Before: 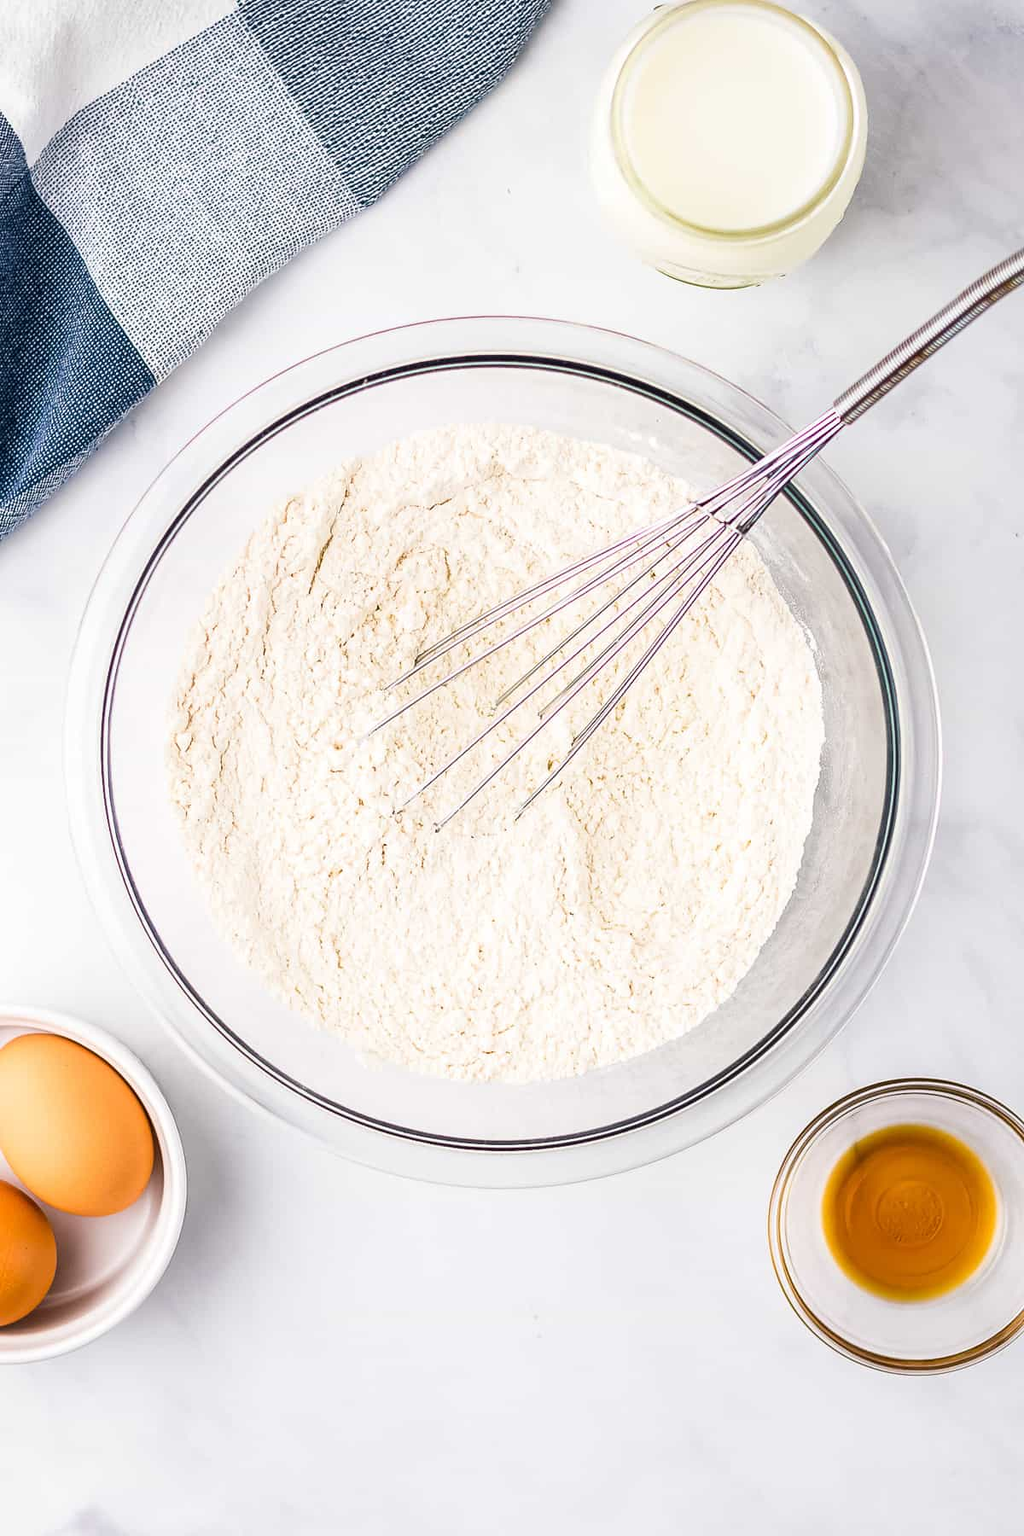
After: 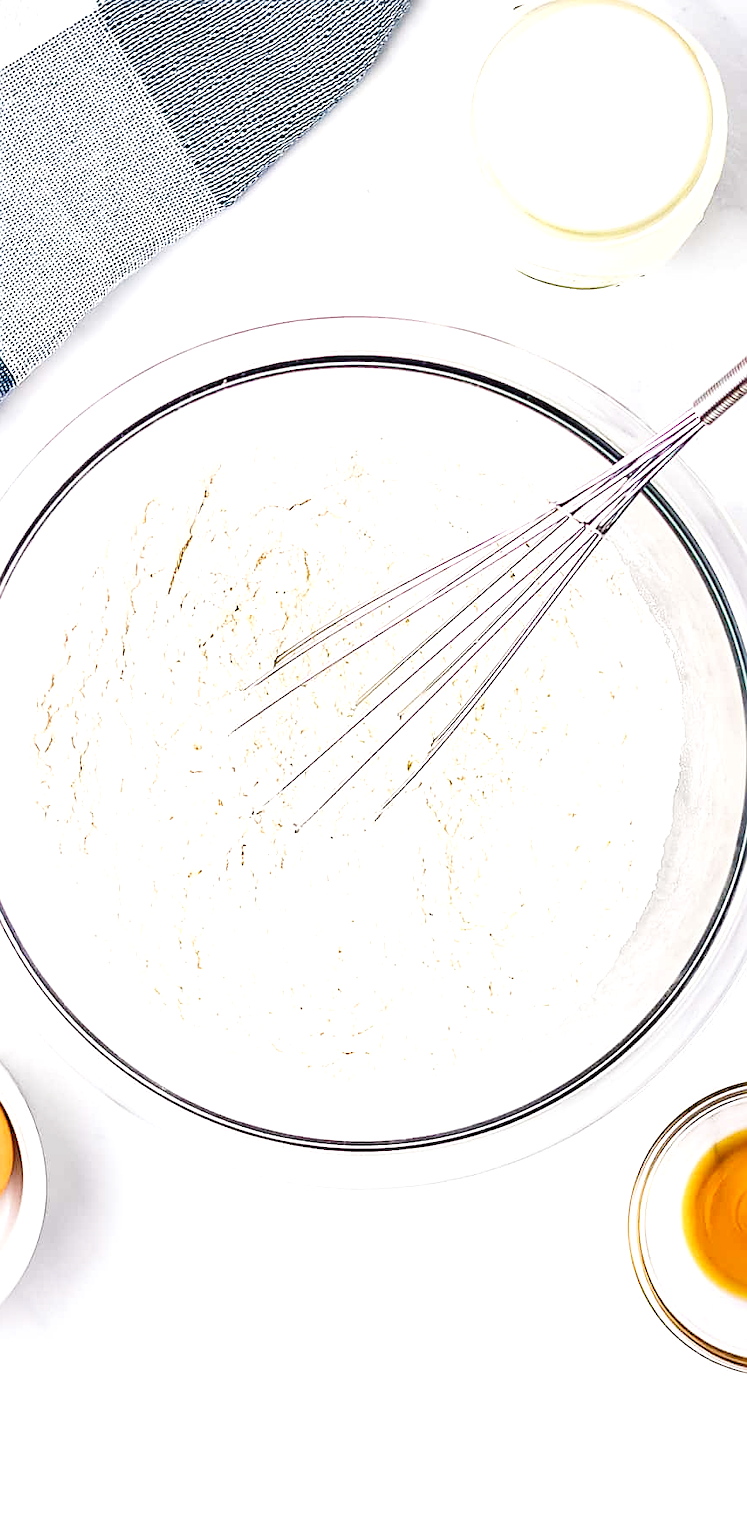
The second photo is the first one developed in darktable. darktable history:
exposure: black level correction -0.002, exposure 0.533 EV, compensate highlight preservation false
color correction: highlights b* -0.003
sharpen: on, module defaults
crop: left 13.806%, top 0%, right 13.271%
tone equalizer: on, module defaults
tone curve: curves: ch0 [(0, 0) (0.004, 0.001) (0.133, 0.112) (0.325, 0.362) (0.832, 0.893) (1, 1)], preserve colors none
